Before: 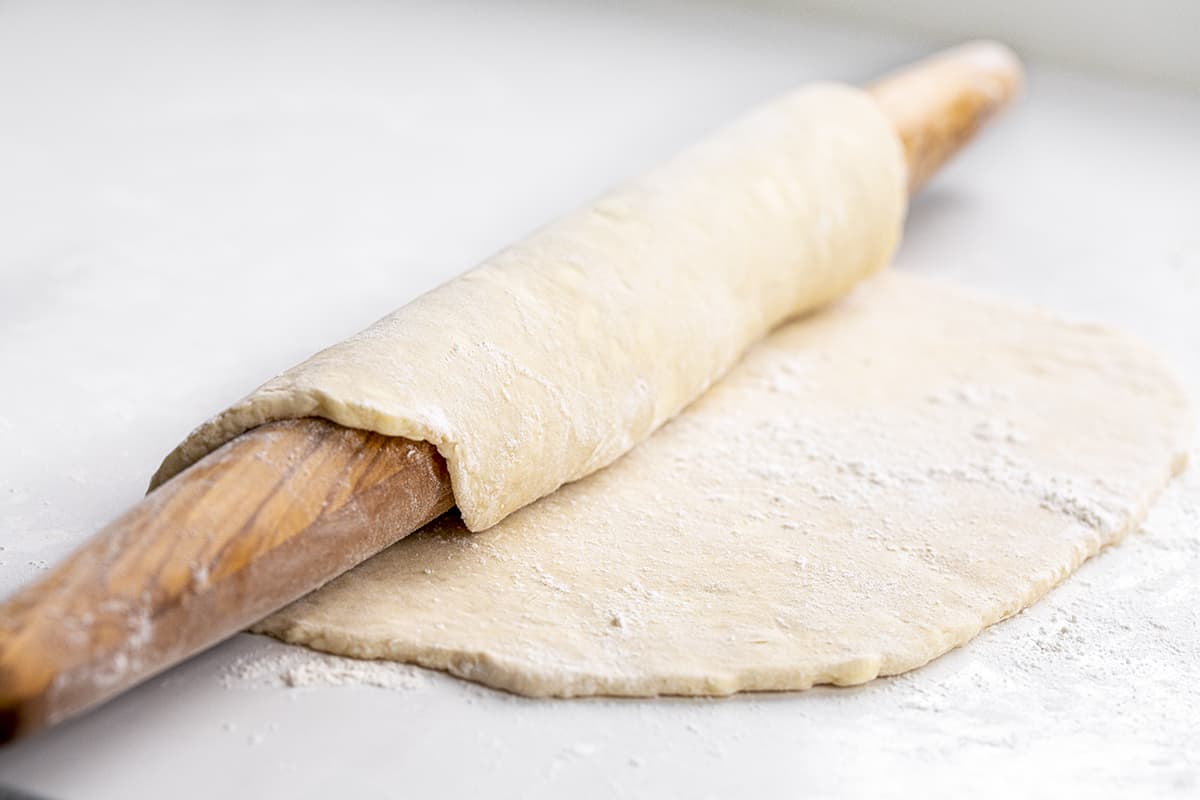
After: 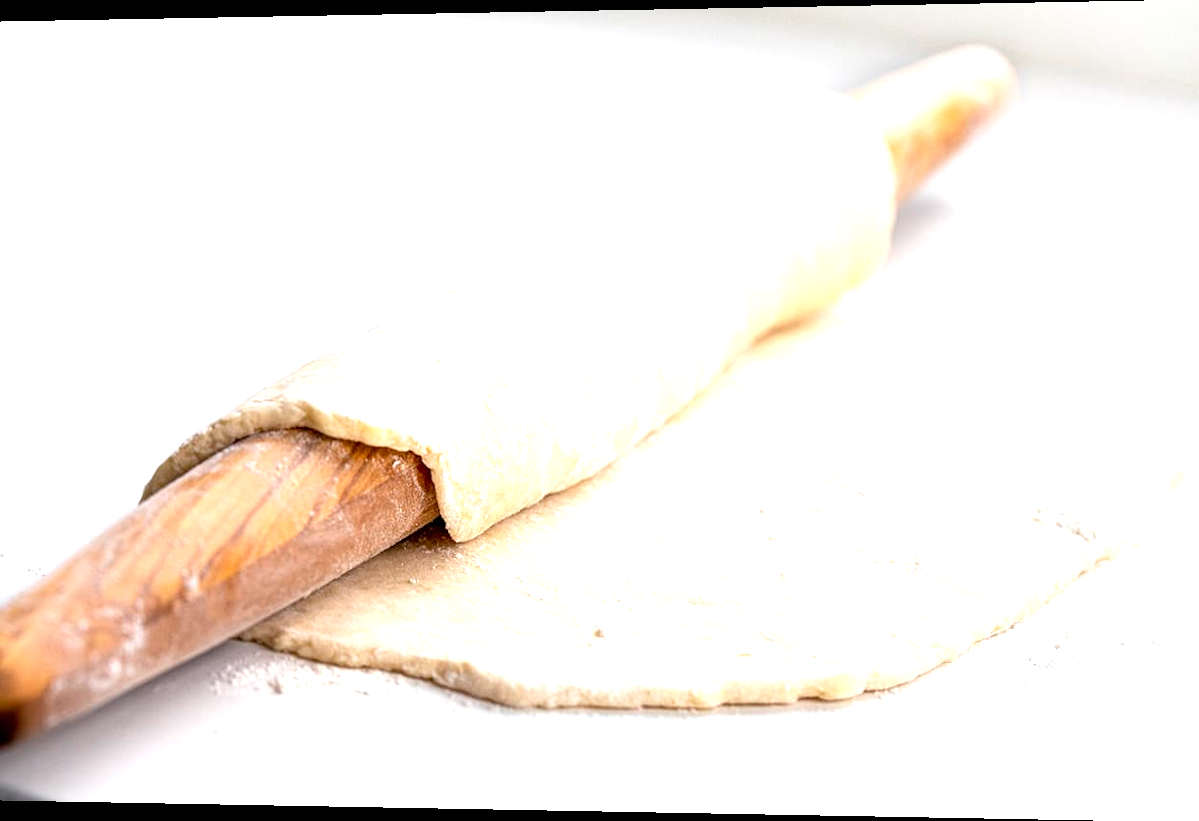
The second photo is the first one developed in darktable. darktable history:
exposure: black level correction 0, exposure 0.7 EV, compensate exposure bias true, compensate highlight preservation false
rotate and perspective: lens shift (horizontal) -0.055, automatic cropping off
